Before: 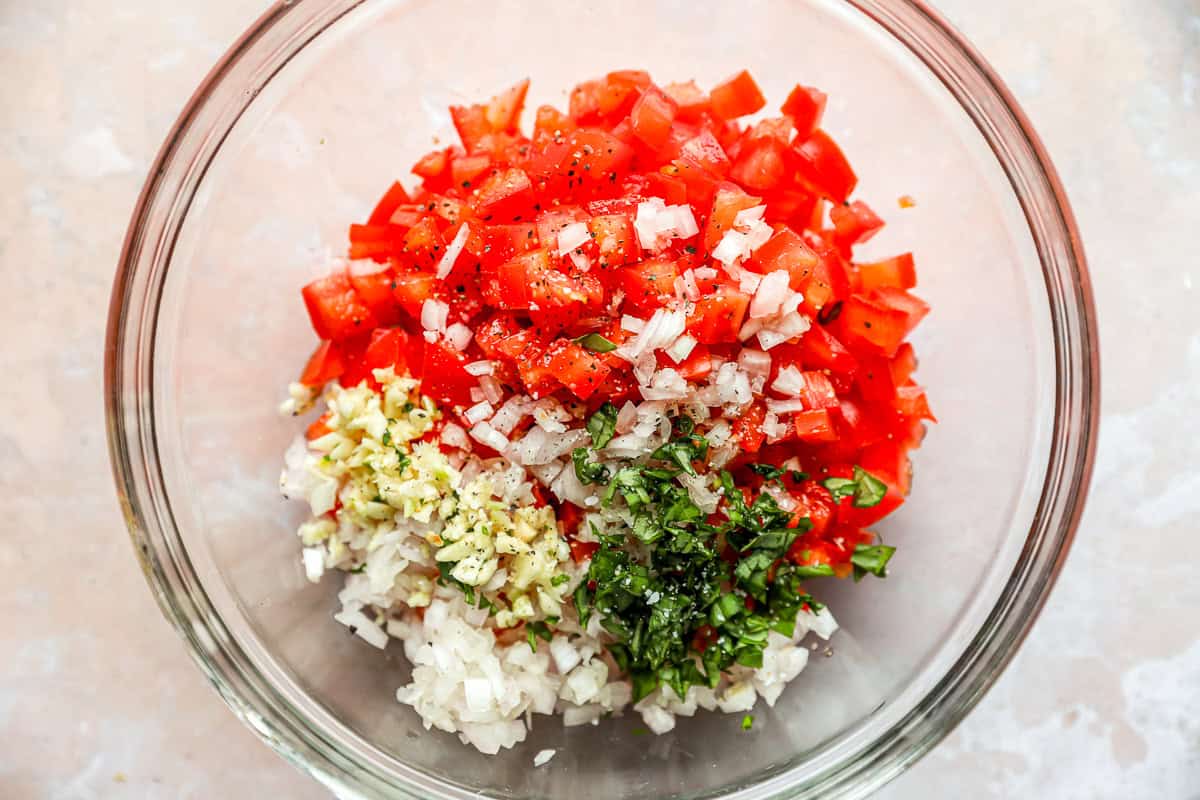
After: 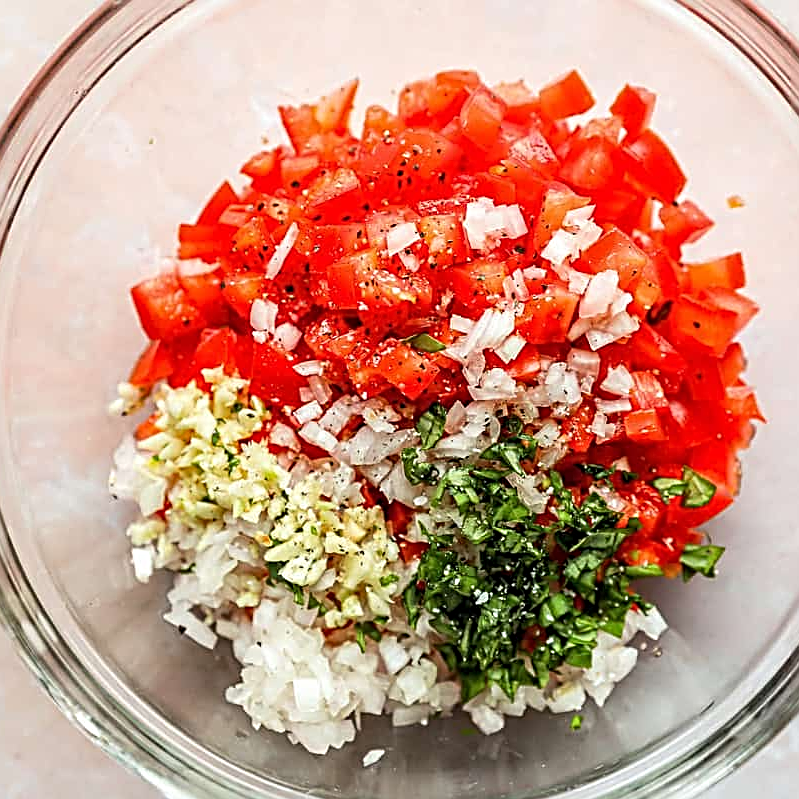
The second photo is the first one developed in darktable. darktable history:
sharpen: radius 3.025, amount 0.757
crop and rotate: left 14.292%, right 19.041%
